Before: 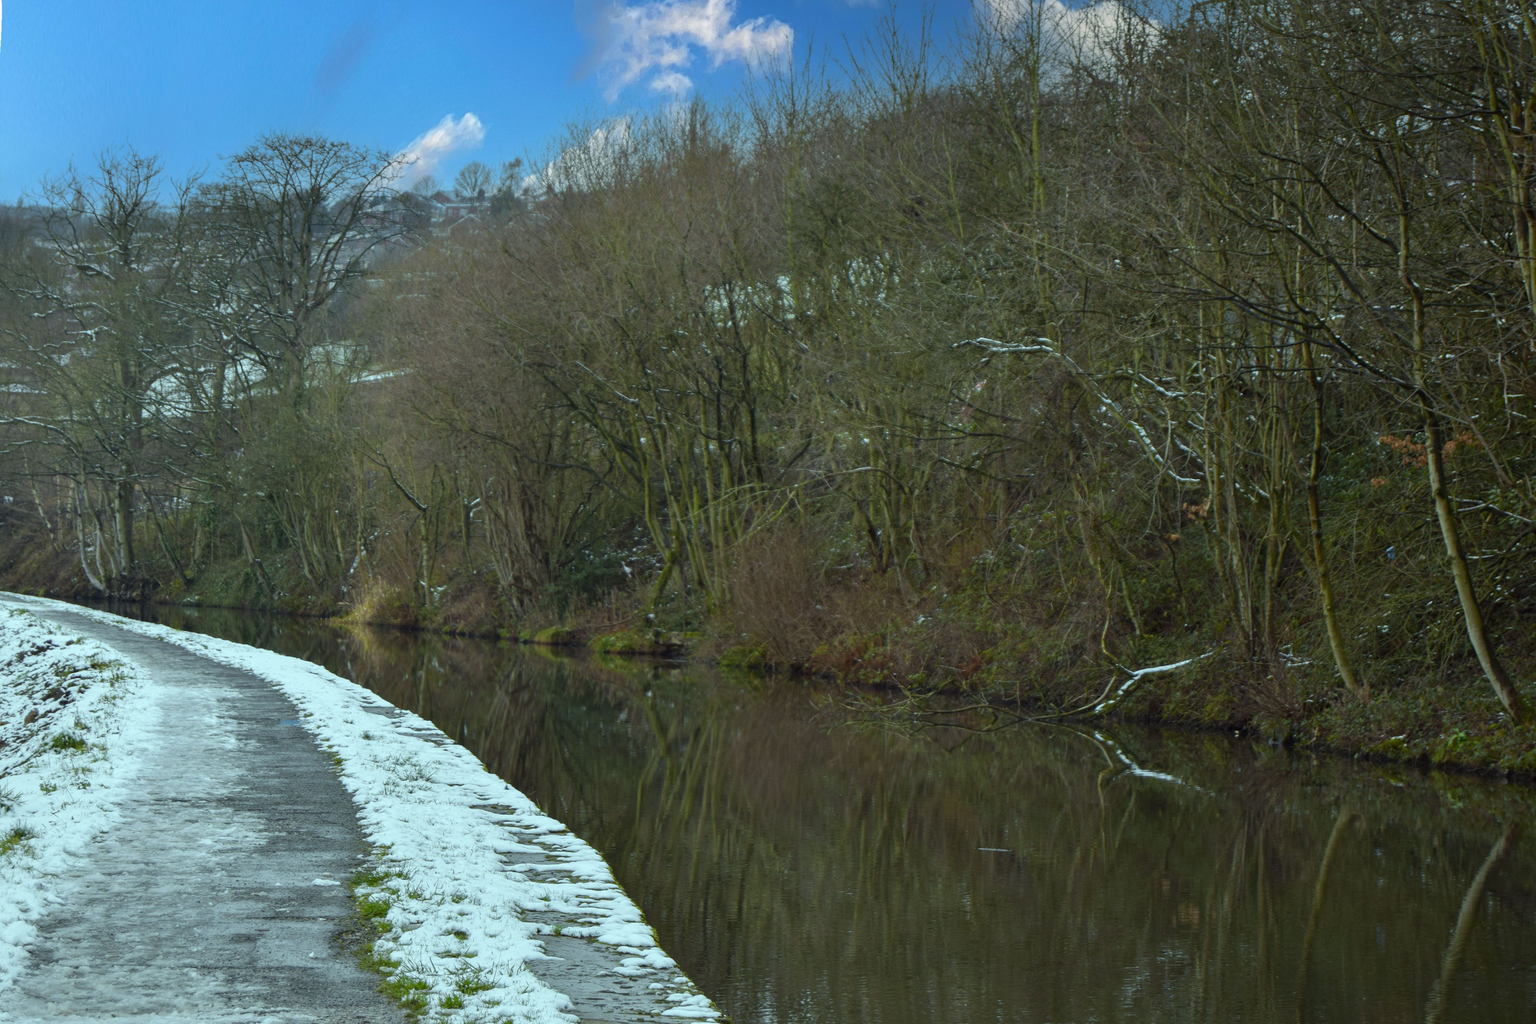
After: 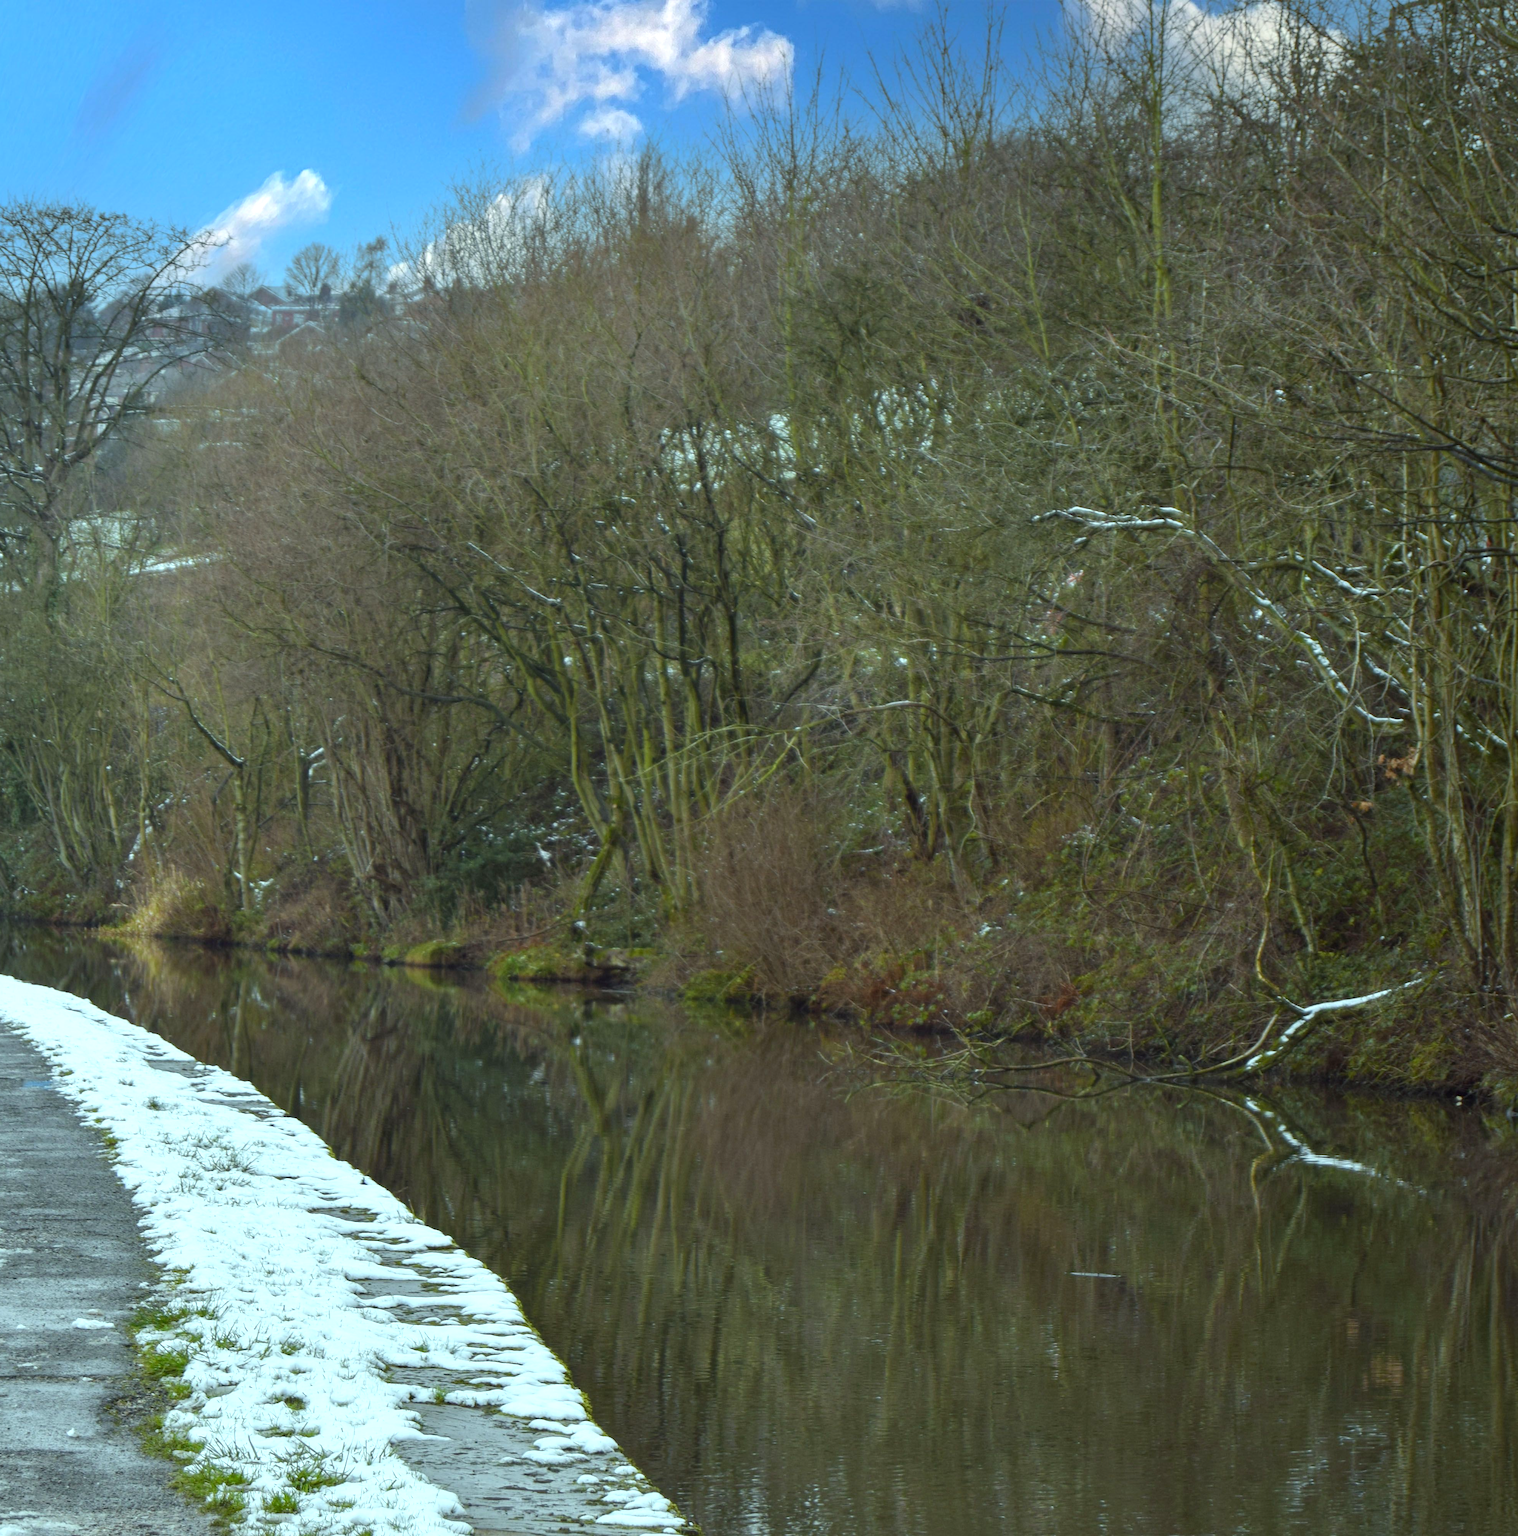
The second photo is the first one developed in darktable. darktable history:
exposure: exposure 0.483 EV, compensate highlight preservation false
crop: left 17.224%, right 16.858%
